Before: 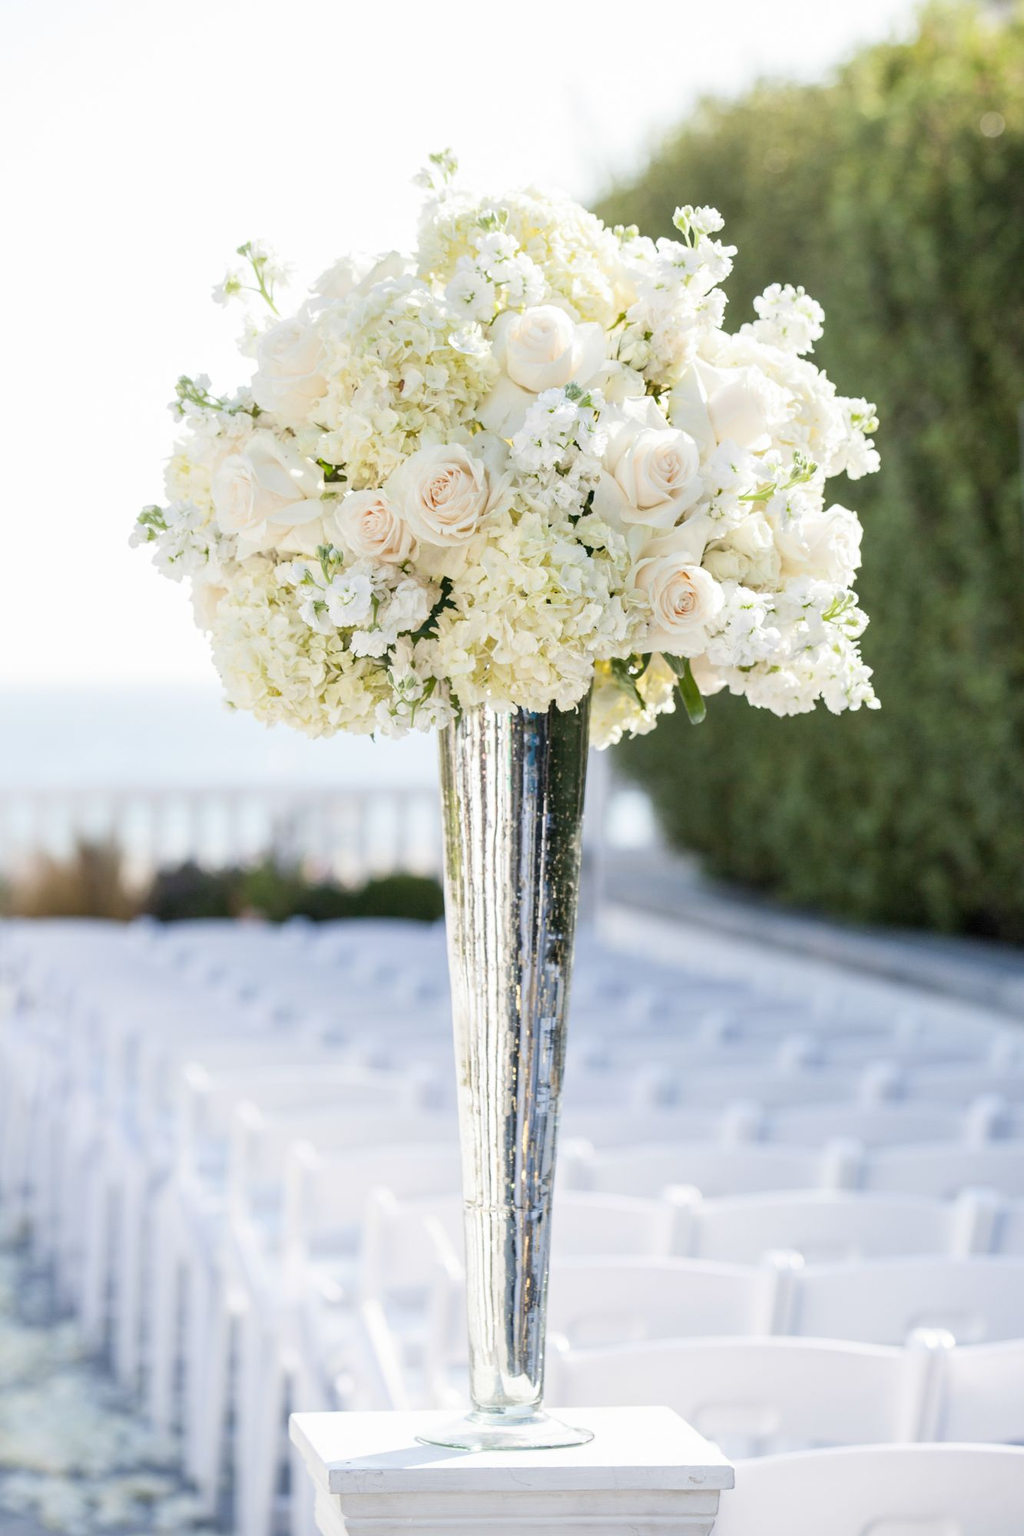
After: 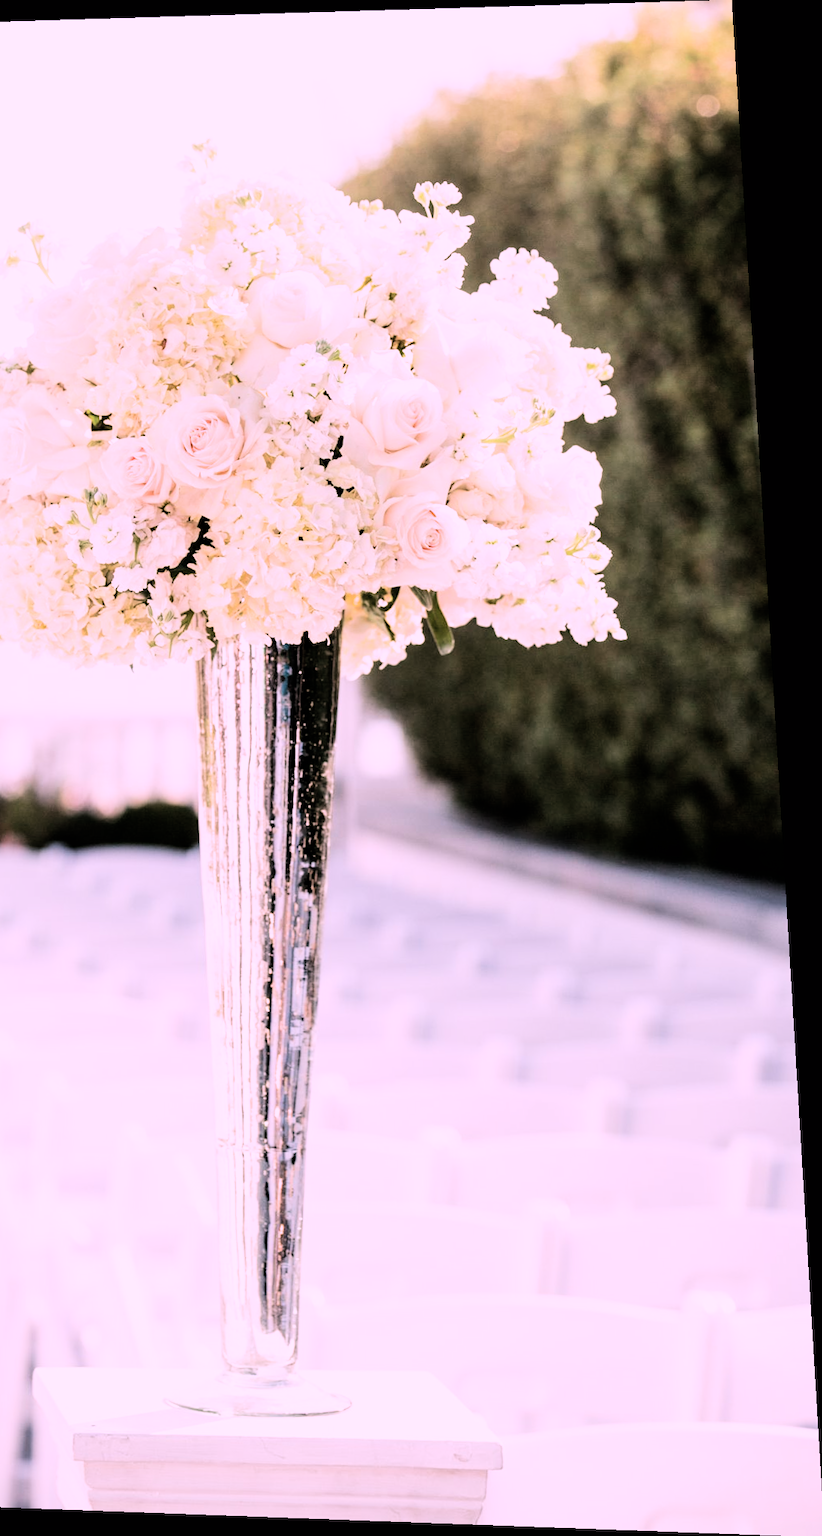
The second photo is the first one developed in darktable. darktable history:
tone equalizer: -8 EV -0.75 EV, -7 EV -0.7 EV, -6 EV -0.6 EV, -5 EV -0.4 EV, -3 EV 0.4 EV, -2 EV 0.6 EV, -1 EV 0.7 EV, +0 EV 0.75 EV, edges refinement/feathering 500, mask exposure compensation -1.57 EV, preserve details no
white balance: red 1.138, green 0.996, blue 0.812
exposure: compensate highlight preservation false
rotate and perspective: rotation 0.128°, lens shift (vertical) -0.181, lens shift (horizontal) -0.044, shear 0.001, automatic cropping off
crop and rotate: left 24.6%
filmic rgb: black relative exposure -5 EV, hardness 2.88, contrast 1.3, highlights saturation mix -30%
color correction: highlights a* 15.03, highlights b* -25.07
